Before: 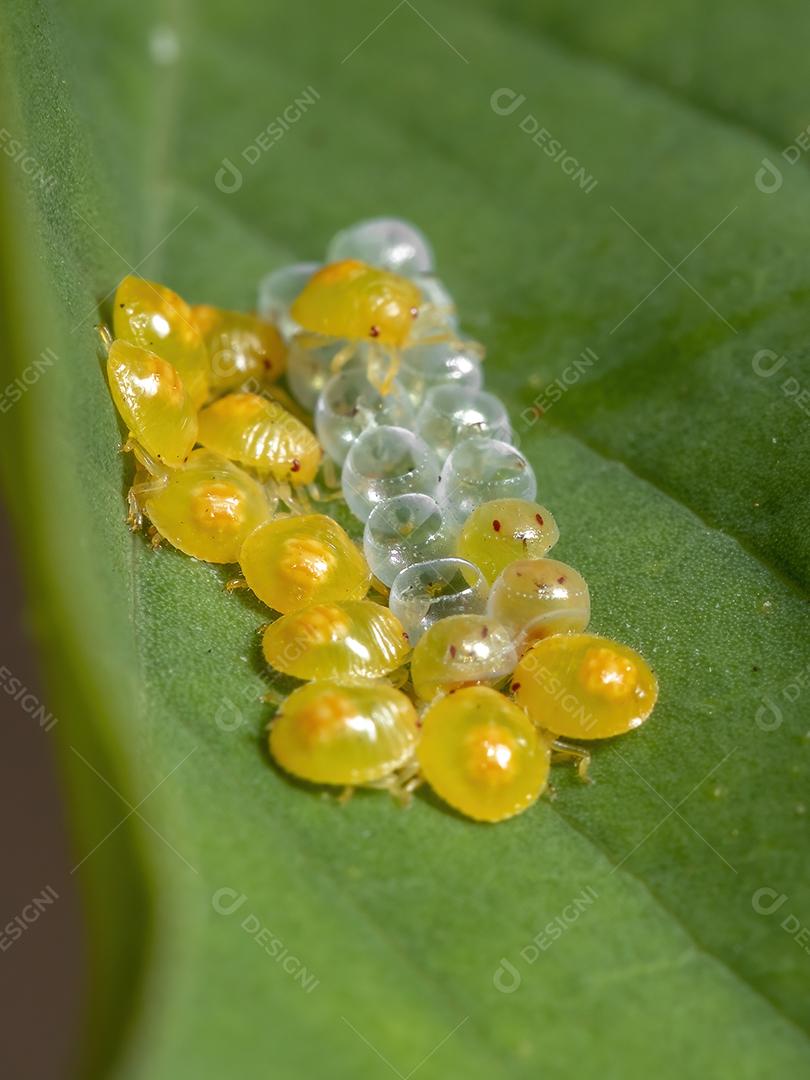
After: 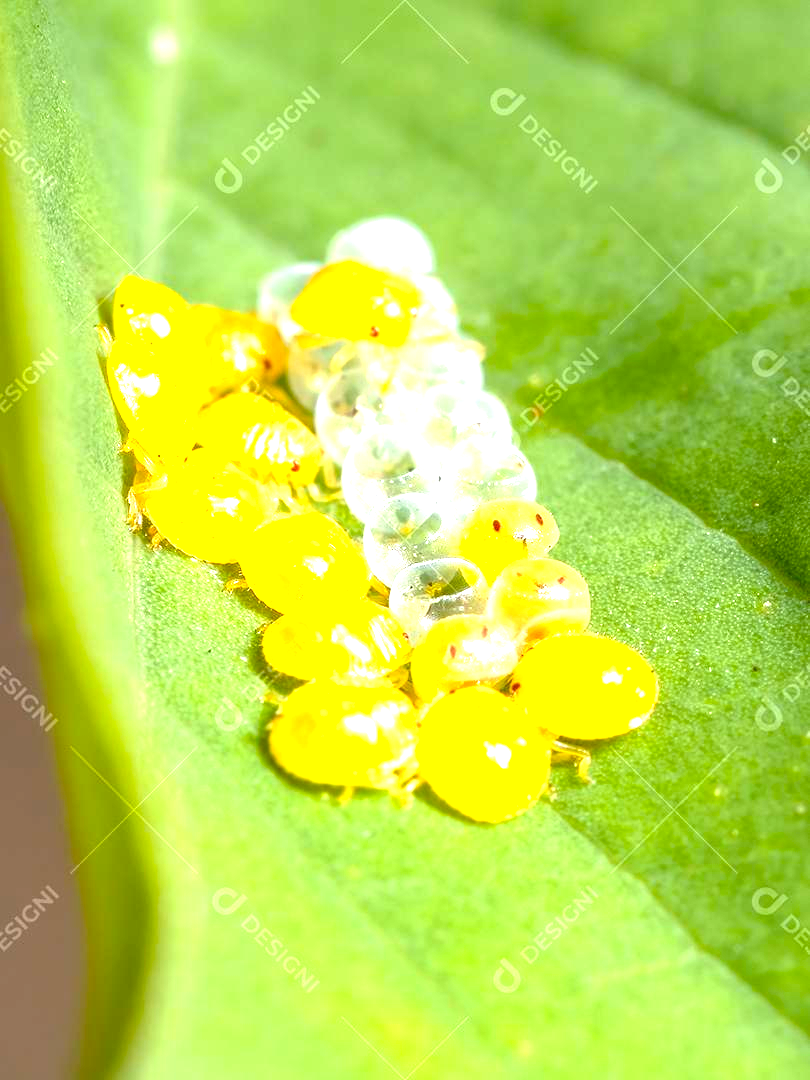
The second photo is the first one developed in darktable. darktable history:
exposure: black level correction 0.001, exposure 1.992 EV, compensate highlight preservation false
color balance rgb: linear chroma grading › global chroma 14.369%, perceptual saturation grading › global saturation -0.816%
